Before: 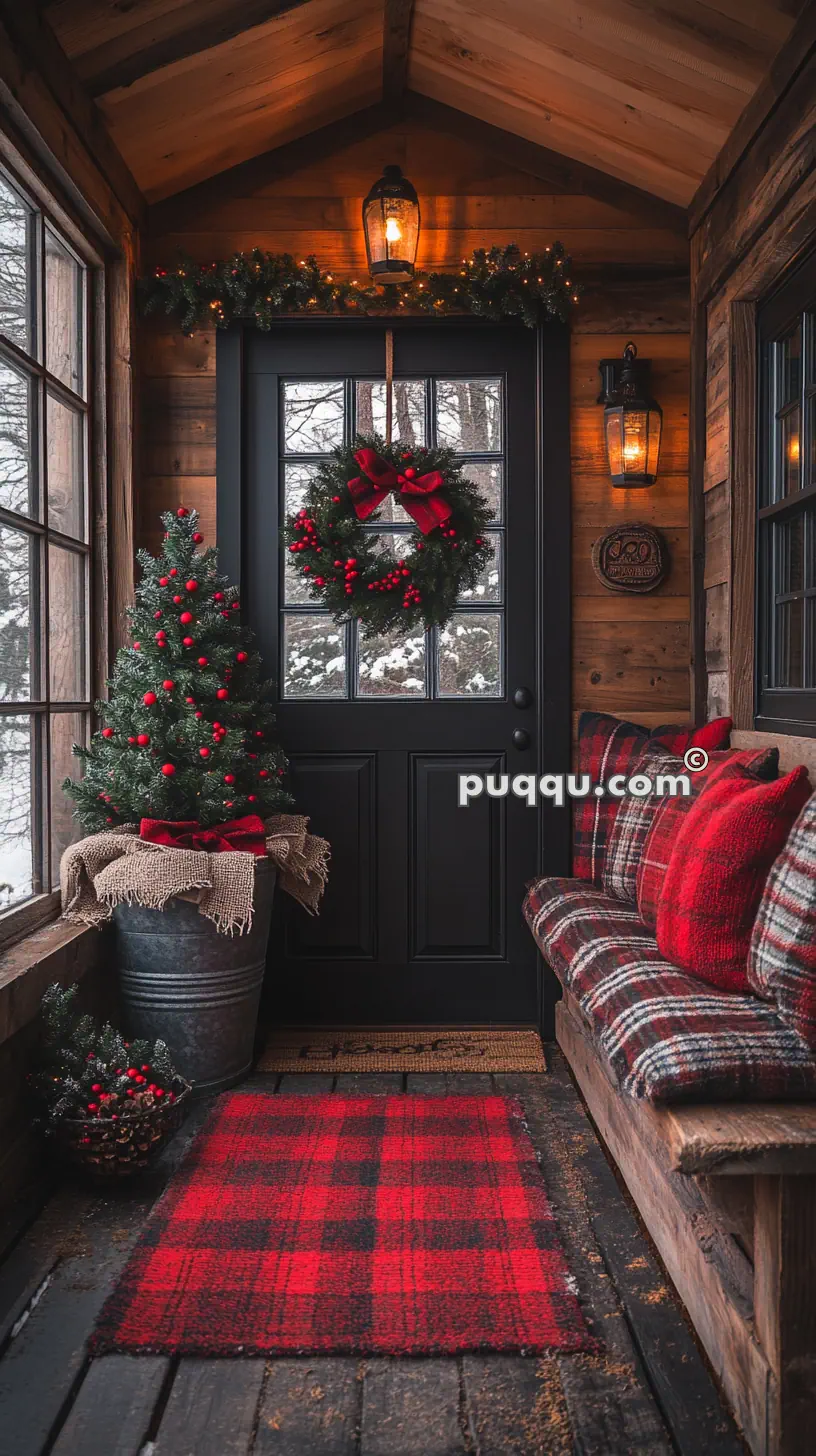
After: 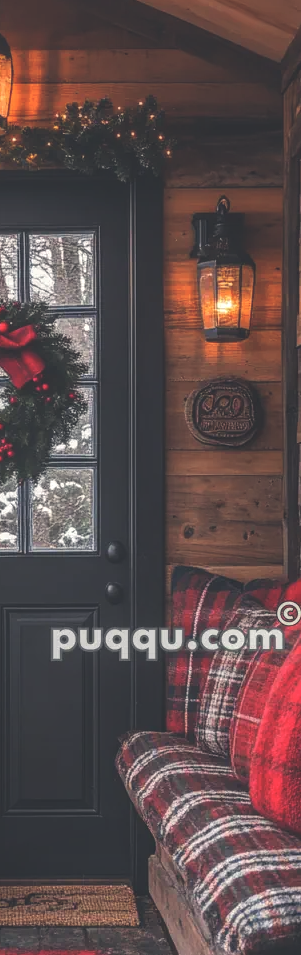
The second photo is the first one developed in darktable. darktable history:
exposure: black level correction -0.028, compensate highlight preservation false
local contrast: highlights 0%, shadows 0%, detail 133%
crop and rotate: left 49.936%, top 10.094%, right 13.136%, bottom 24.256%
color correction: highlights a* 0.207, highlights b* 2.7, shadows a* -0.874, shadows b* -4.78
